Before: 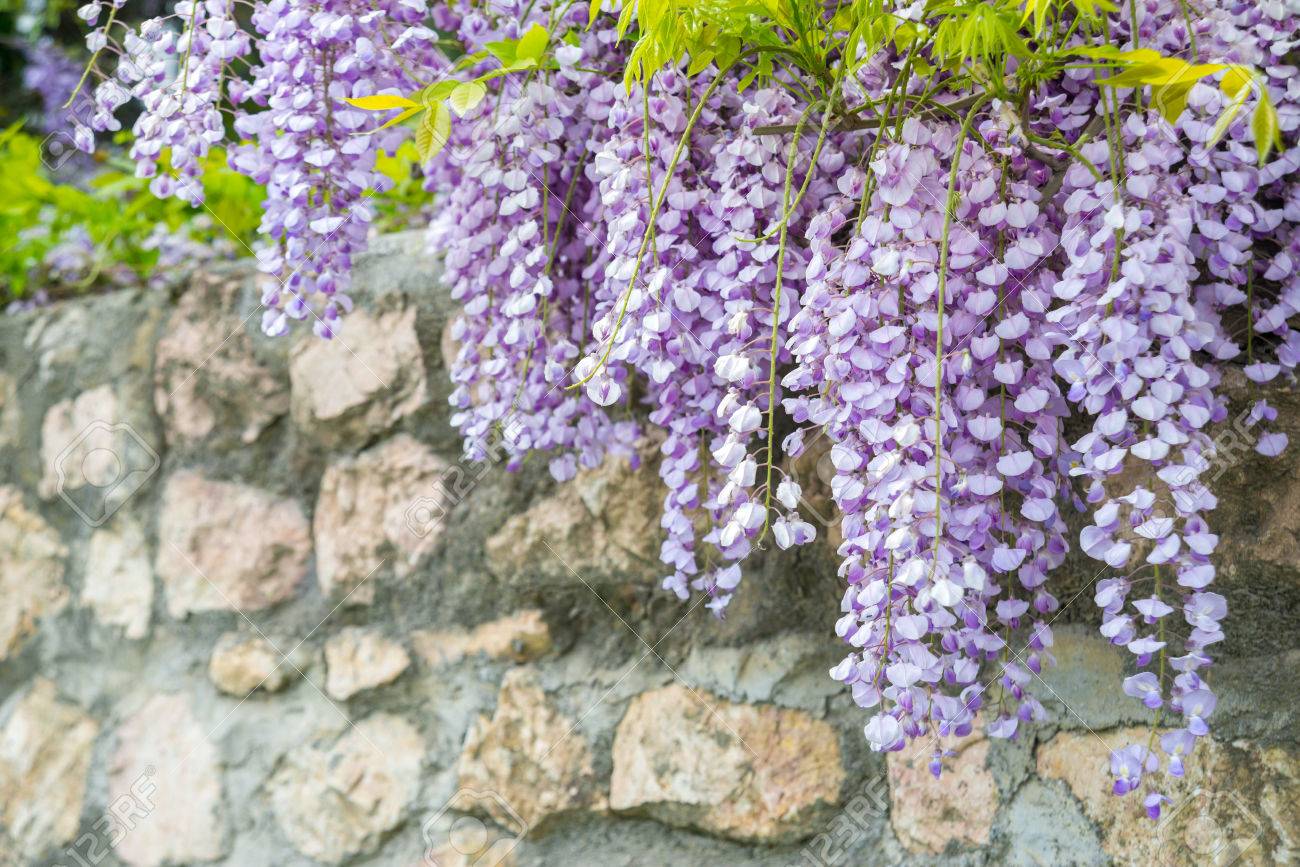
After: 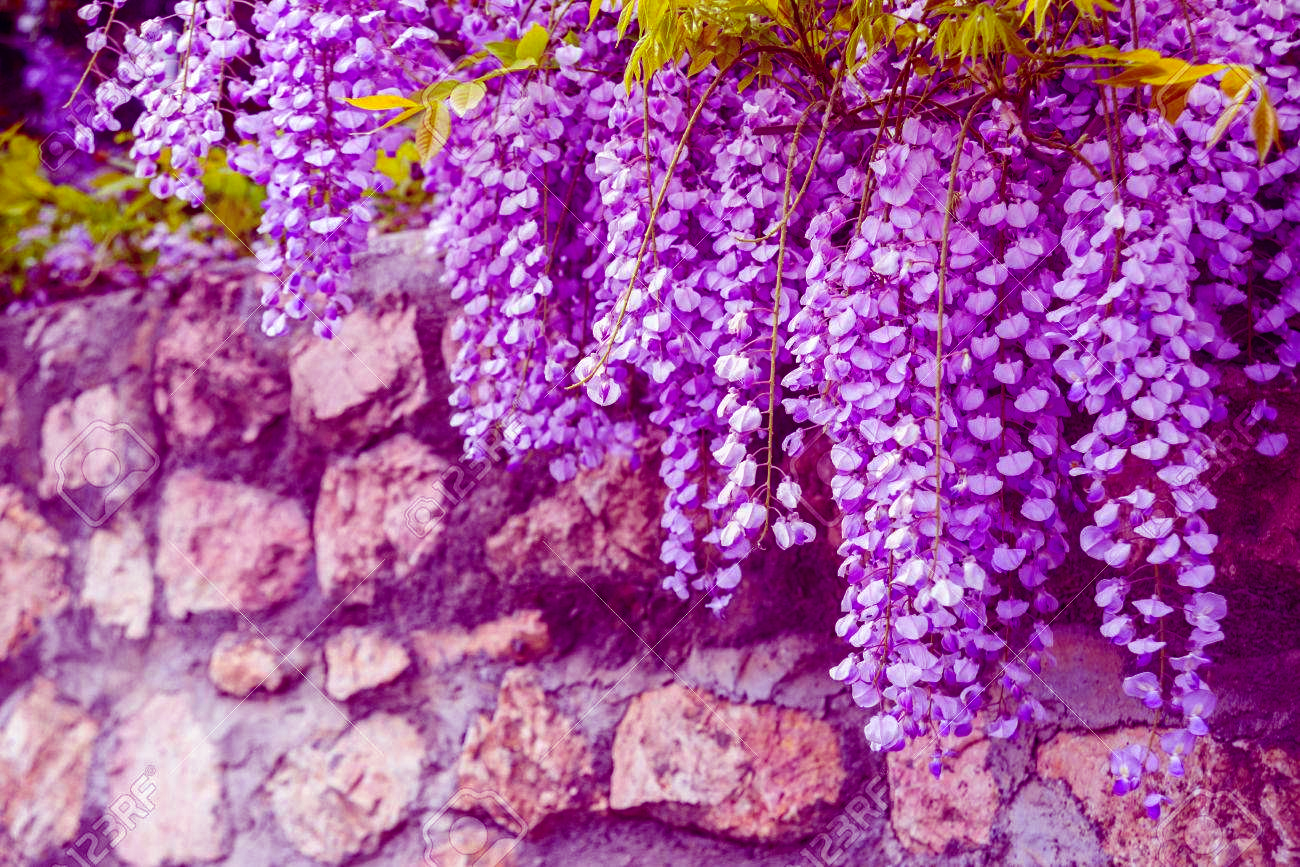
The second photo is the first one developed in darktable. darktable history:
contrast equalizer: y [[0.439, 0.44, 0.442, 0.457, 0.493, 0.498], [0.5 ×6], [0.5 ×6], [0 ×6], [0 ×6]], mix 0.76
exposure: black level correction 0.001, exposure 0.5 EV, compensate exposure bias true, compensate highlight preservation false
color balance: mode lift, gamma, gain (sRGB), lift [1, 1, 0.101, 1]
